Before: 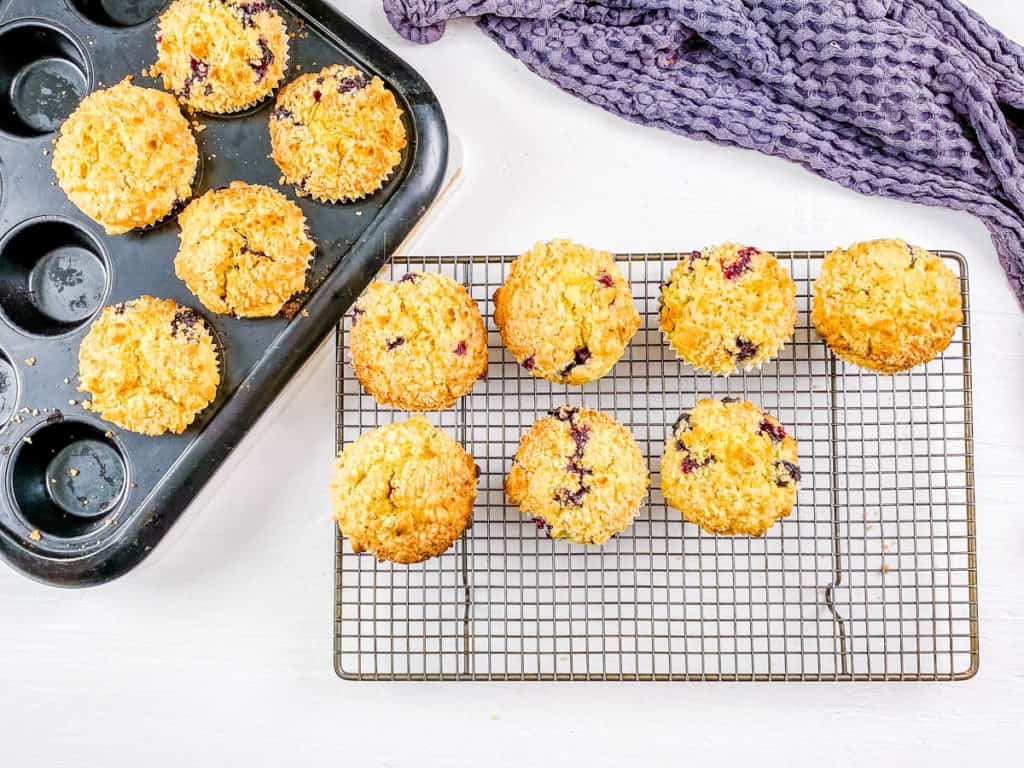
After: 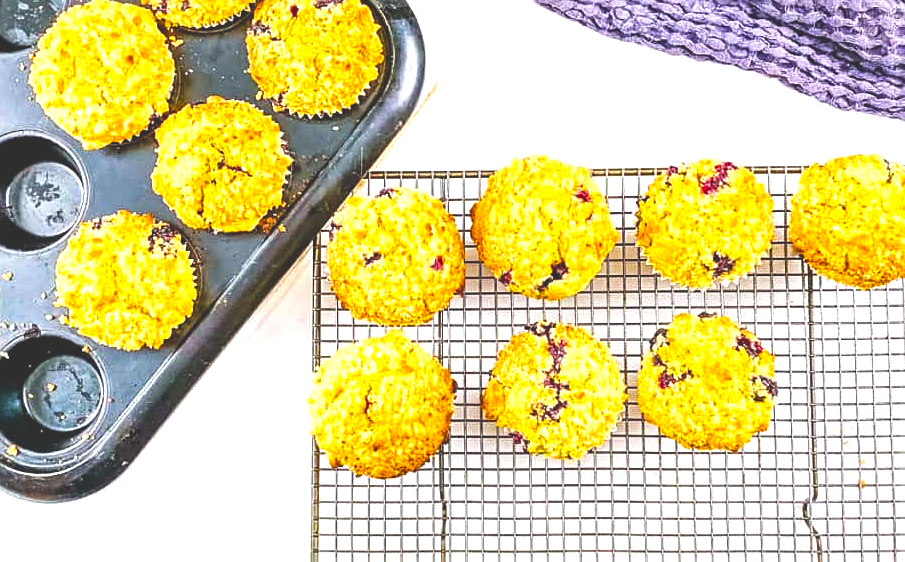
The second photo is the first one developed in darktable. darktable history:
crop and rotate: left 2.293%, top 11.185%, right 9.24%, bottom 15.636%
sharpen: on, module defaults
color balance rgb: global offset › luminance 1.998%, linear chroma grading › global chroma 14.726%, perceptual saturation grading › global saturation 31.042%, perceptual brilliance grading › global brilliance 24.273%
exposure: black level correction 0.002, exposure -0.203 EV, compensate highlight preservation false
